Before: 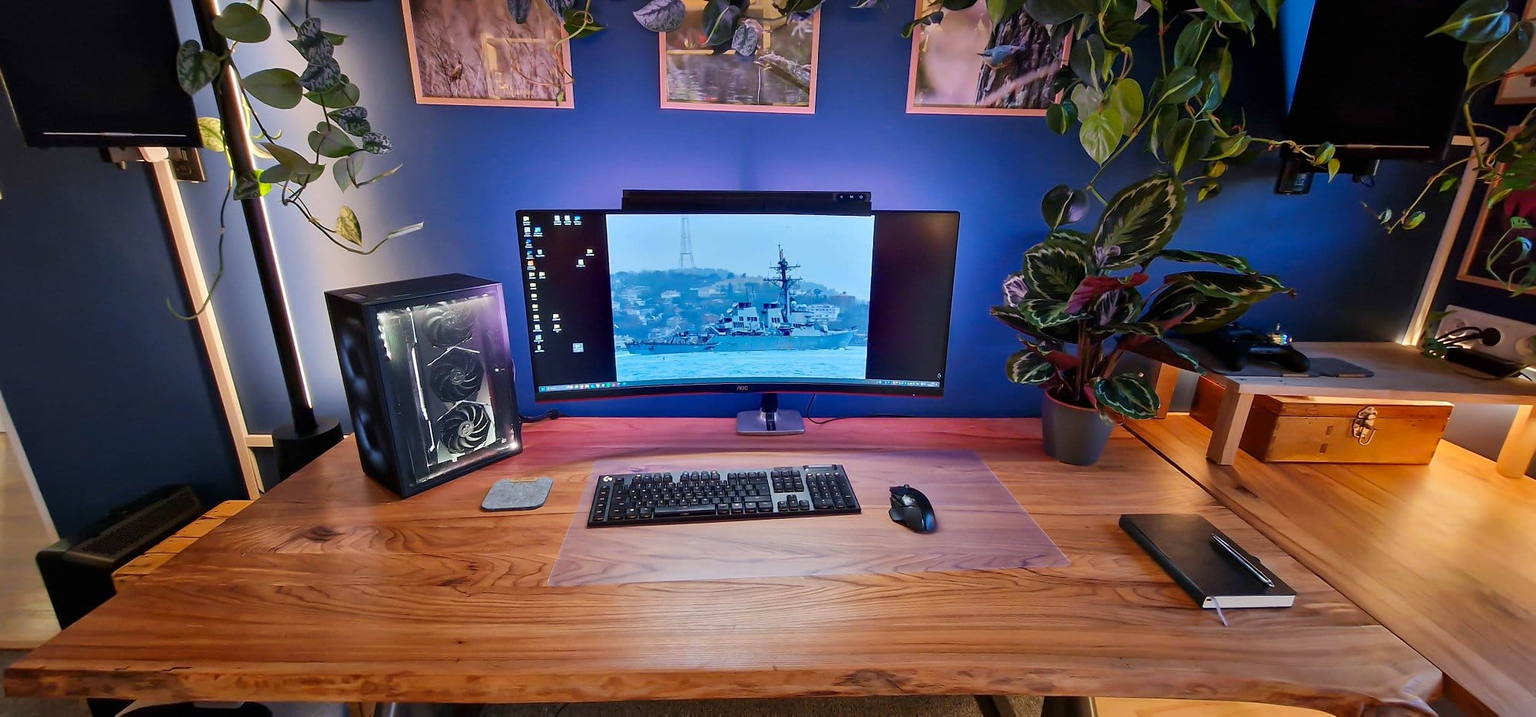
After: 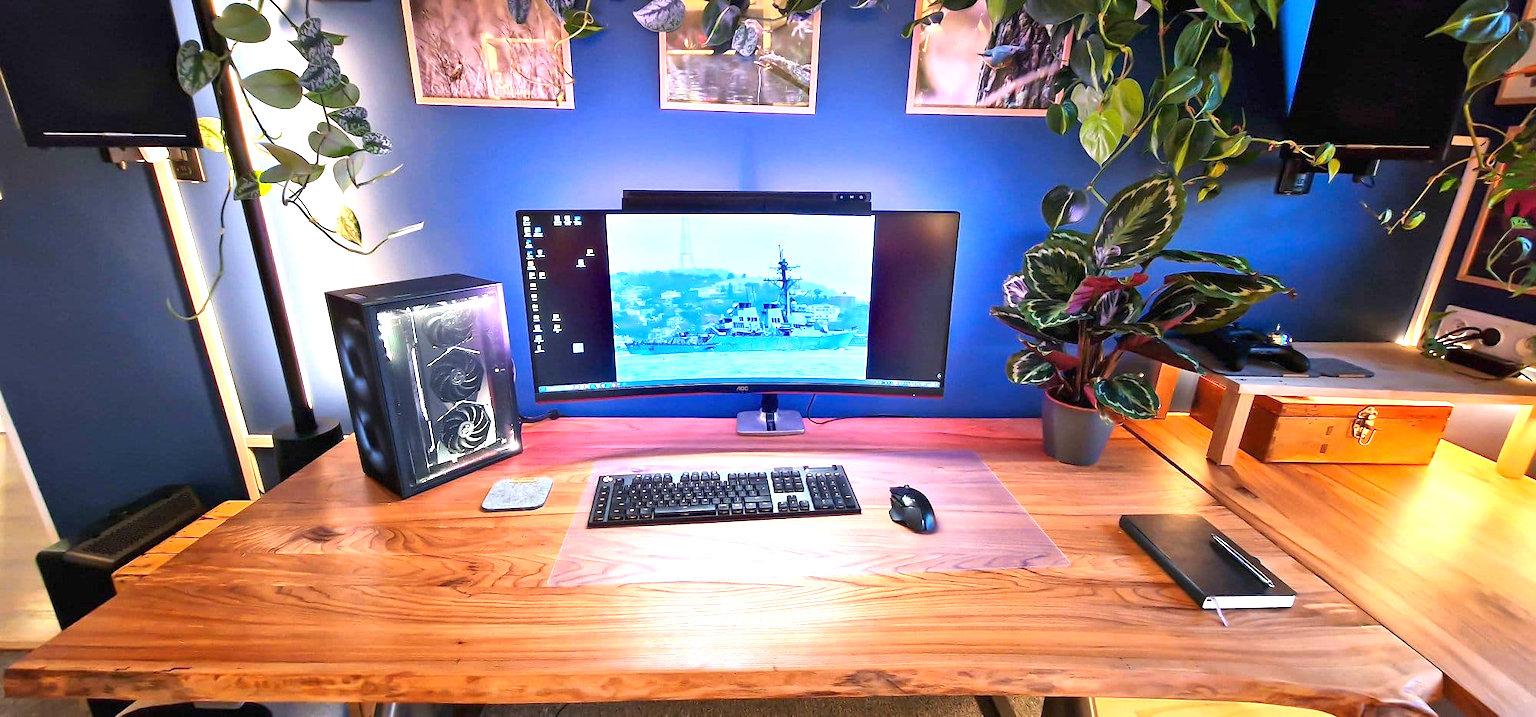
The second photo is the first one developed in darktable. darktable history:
exposure: black level correction 0, exposure 1.454 EV, compensate exposure bias true, compensate highlight preservation false
